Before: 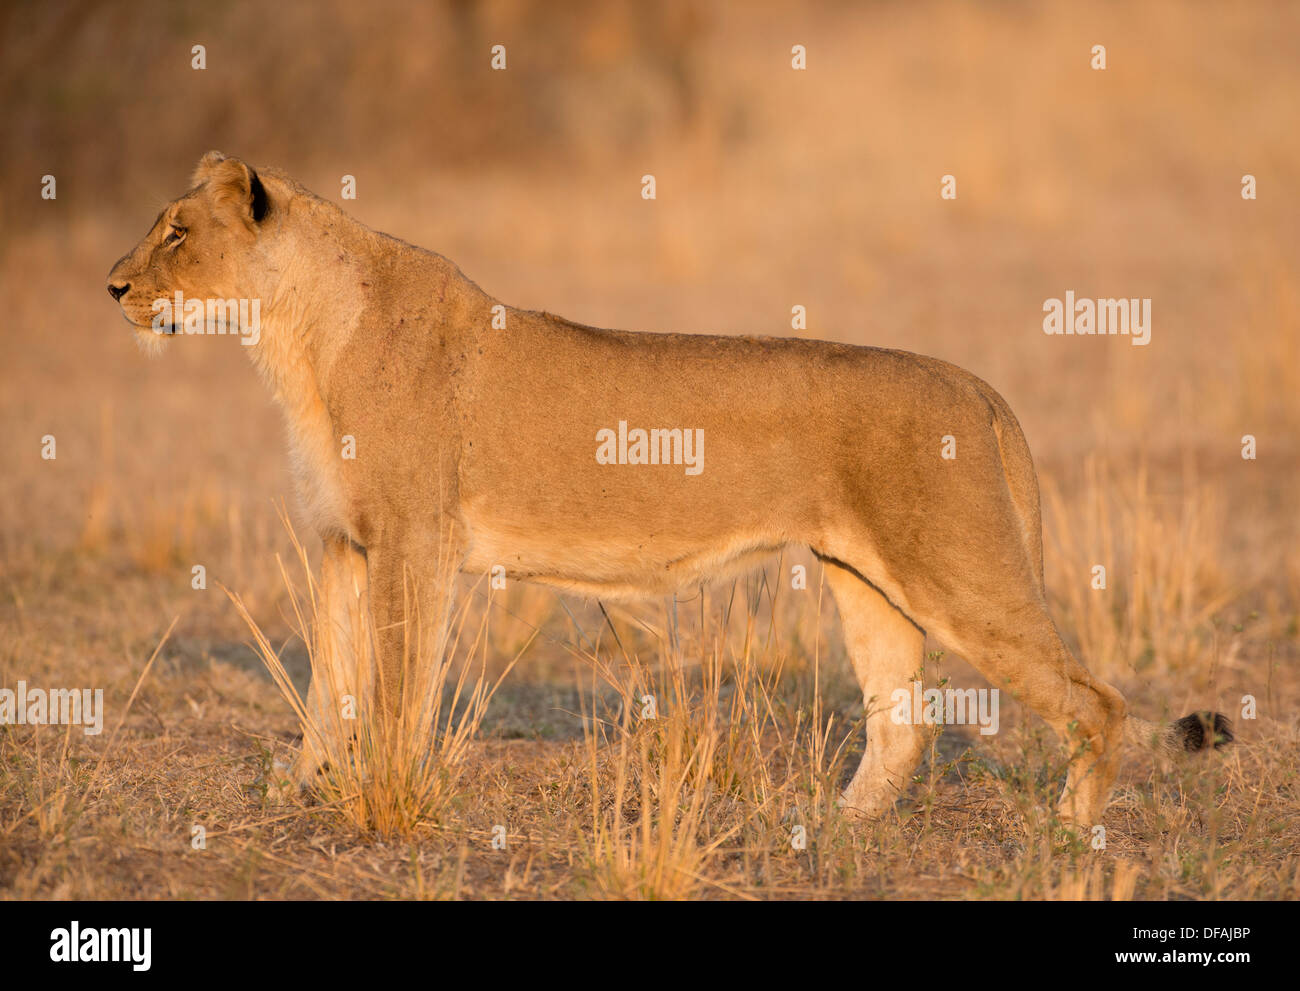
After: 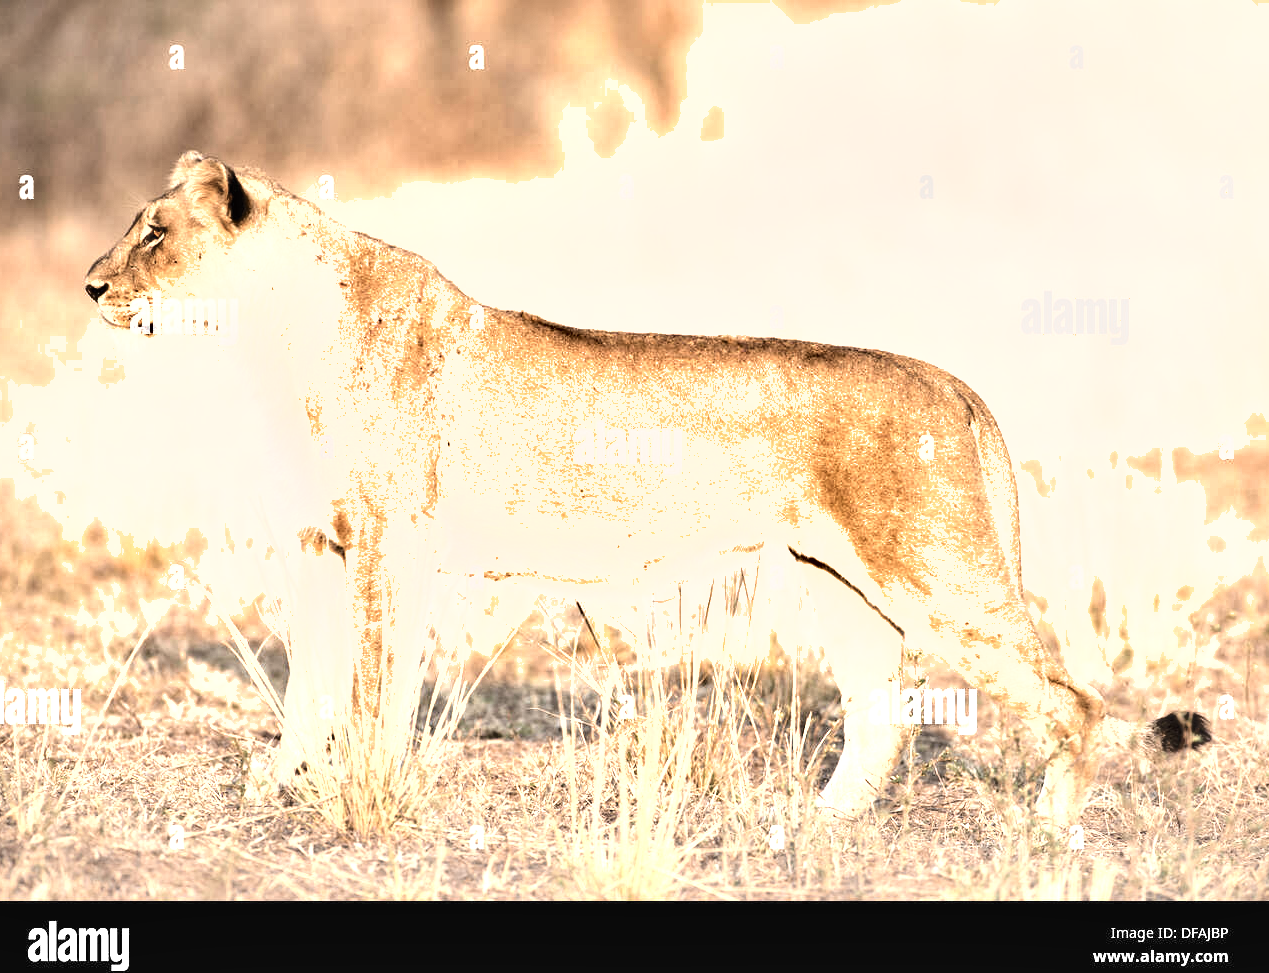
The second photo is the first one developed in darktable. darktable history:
tone equalizer: -8 EV -0.718 EV, -7 EV -0.673 EV, -6 EV -0.579 EV, -5 EV -0.383 EV, -3 EV 0.398 EV, -2 EV 0.6 EV, -1 EV 0.689 EV, +0 EV 0.759 EV, edges refinement/feathering 500, mask exposure compensation -1.57 EV, preserve details no
local contrast: mode bilateral grid, contrast 19, coarseness 50, detail 119%, midtone range 0.2
crop and rotate: left 1.753%, right 0.587%, bottom 1.749%
exposure: black level correction 0, exposure 1.2 EV, compensate highlight preservation false
contrast brightness saturation: brightness 0.182, saturation -0.512
shadows and highlights: soften with gaussian
